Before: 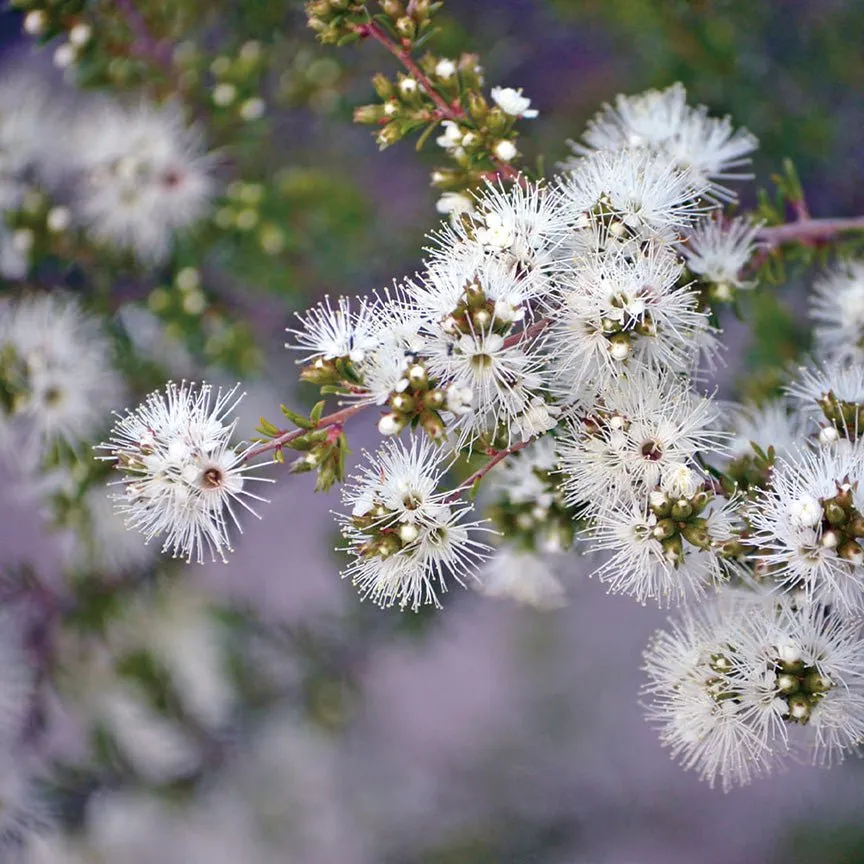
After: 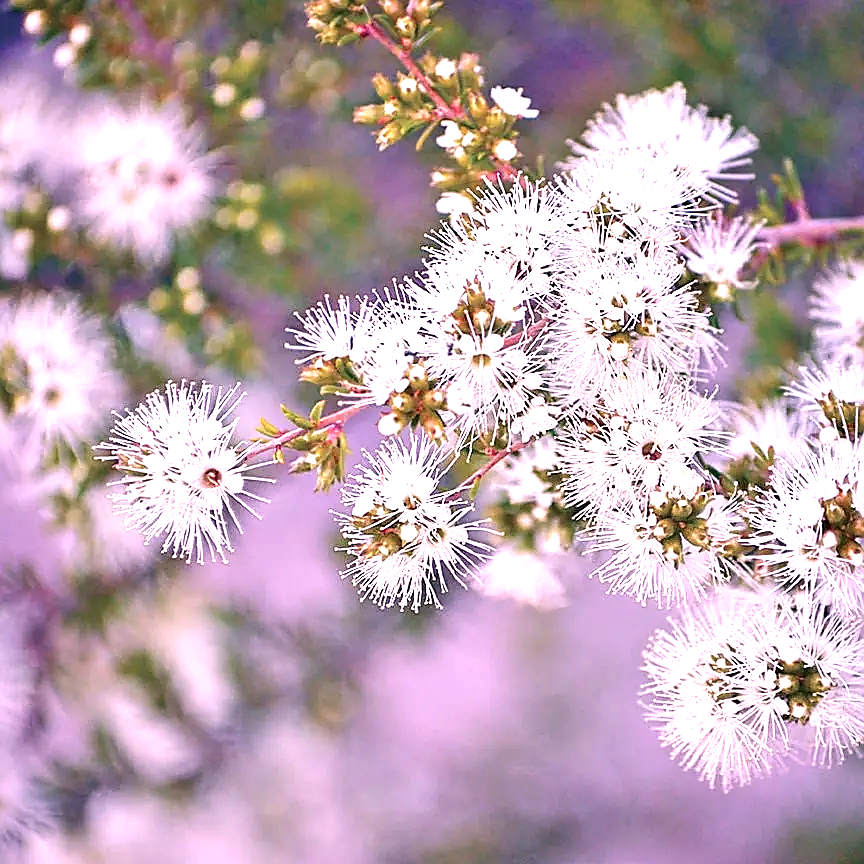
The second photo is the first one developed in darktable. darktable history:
sharpen: radius 1.4, amount 1.25, threshold 0.7
exposure: exposure 1 EV, compensate highlight preservation false
white balance: red 1.188, blue 1.11
